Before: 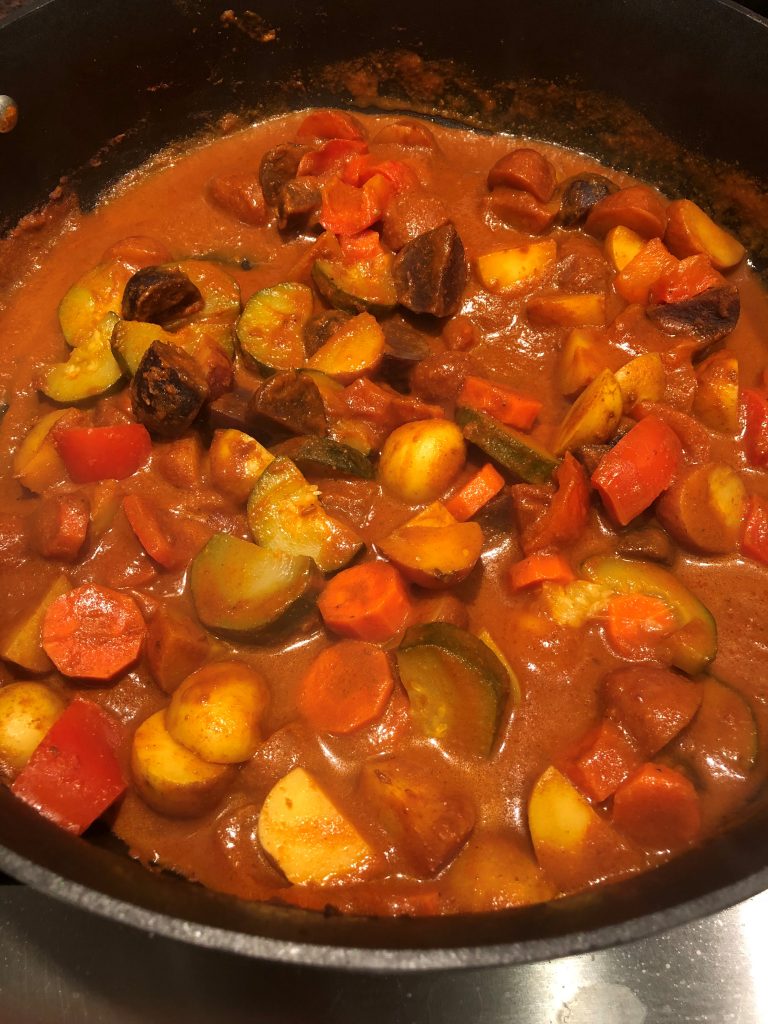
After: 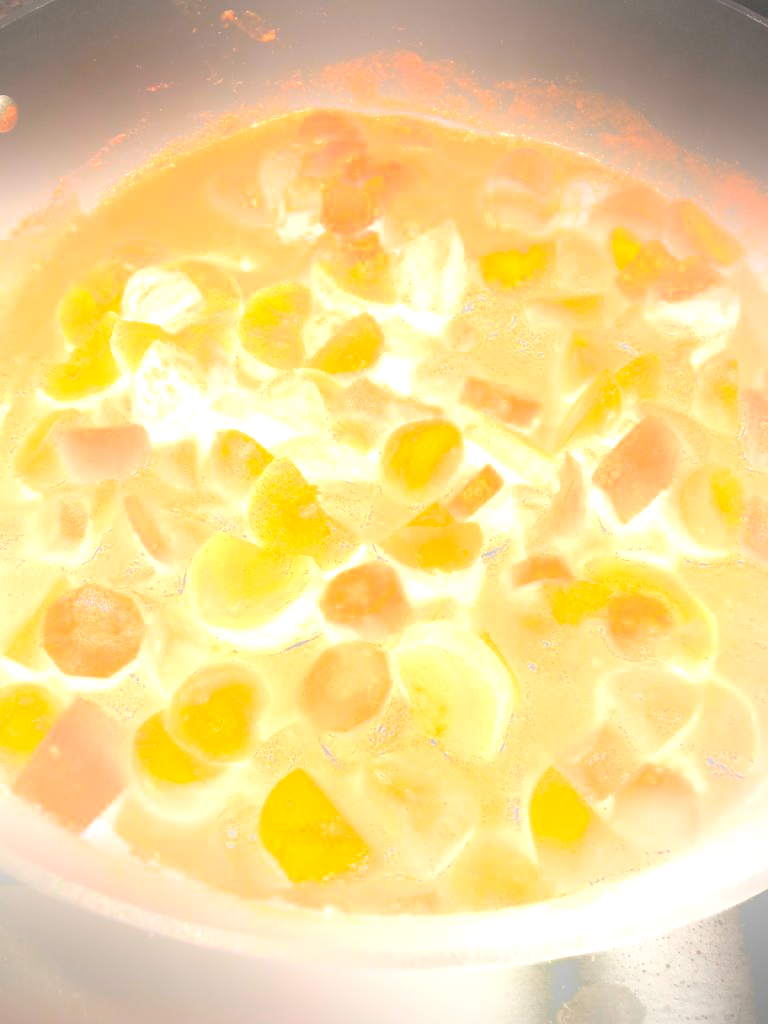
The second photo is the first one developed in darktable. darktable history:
exposure: black level correction 0, exposure 1.5 EV, compensate highlight preservation false
bloom: size 25%, threshold 5%, strength 90%
vignetting: center (-0.15, 0.013)
